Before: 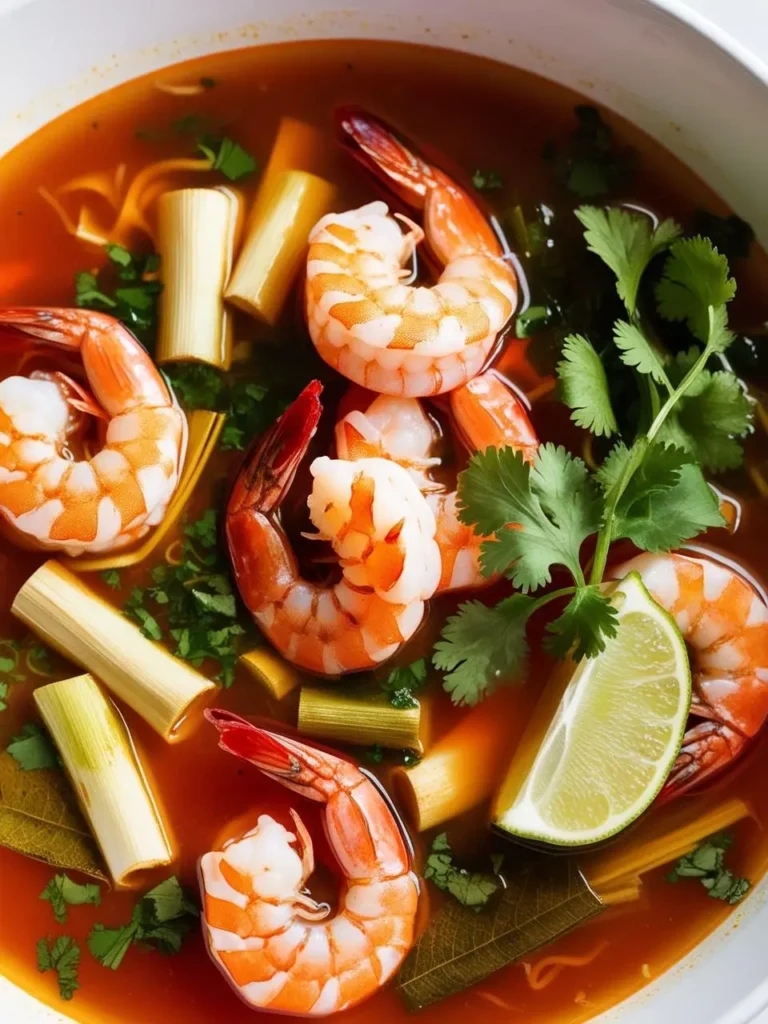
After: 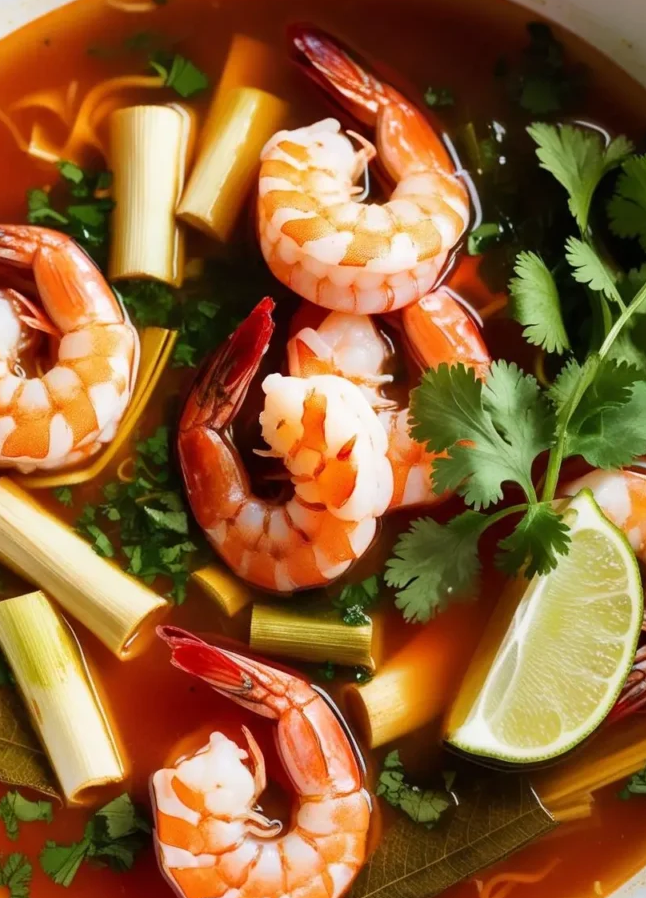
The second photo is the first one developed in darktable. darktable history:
crop: left 6.299%, top 8.167%, right 9.548%, bottom 4.101%
